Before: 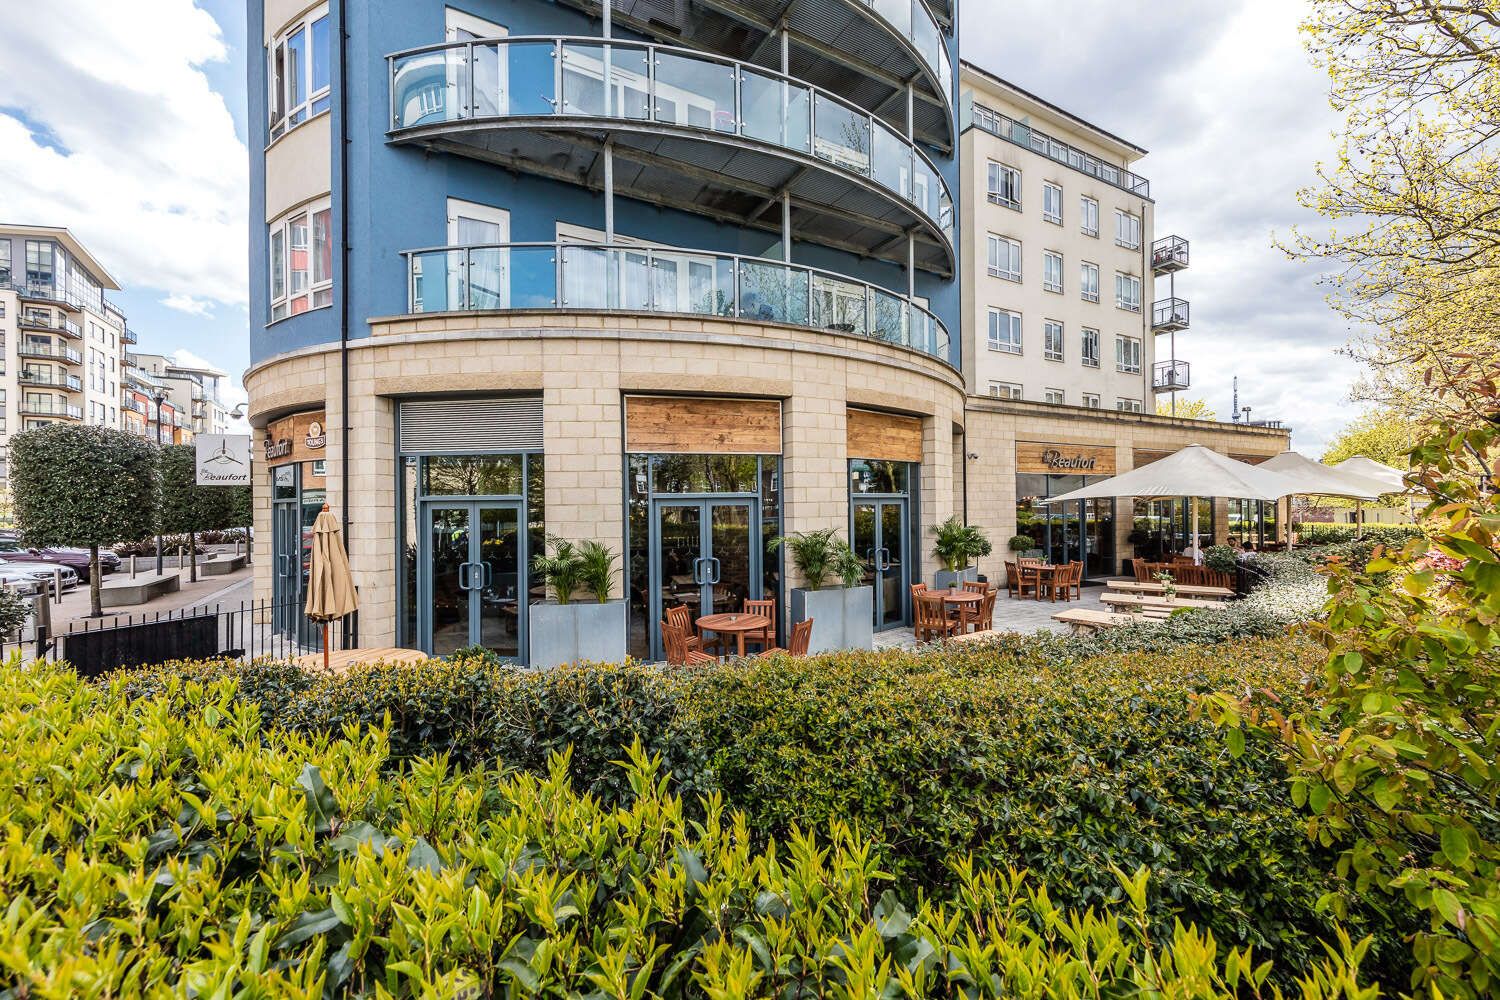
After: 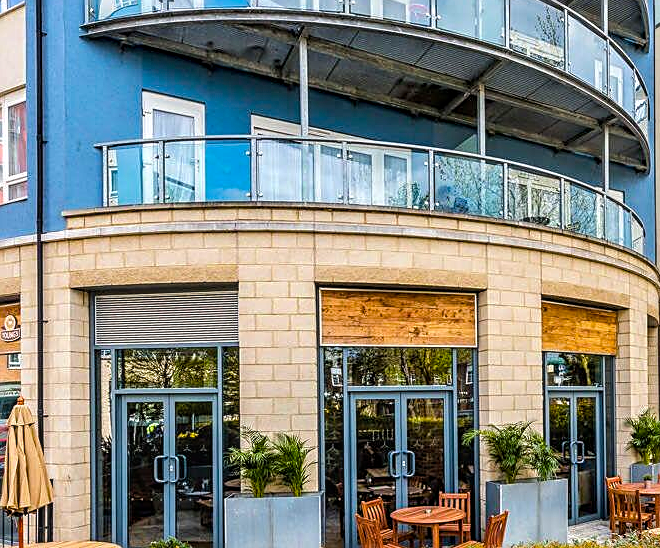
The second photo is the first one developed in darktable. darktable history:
sharpen: on, module defaults
local contrast: on, module defaults
crop: left 20.366%, top 10.797%, right 35.571%, bottom 34.4%
exposure: exposure -0.025 EV, compensate exposure bias true, compensate highlight preservation false
color balance rgb: perceptual saturation grading › global saturation 25.754%, perceptual brilliance grading › mid-tones 9.157%, perceptual brilliance grading › shadows 14.936%, global vibrance 30.462%, contrast 10.353%
